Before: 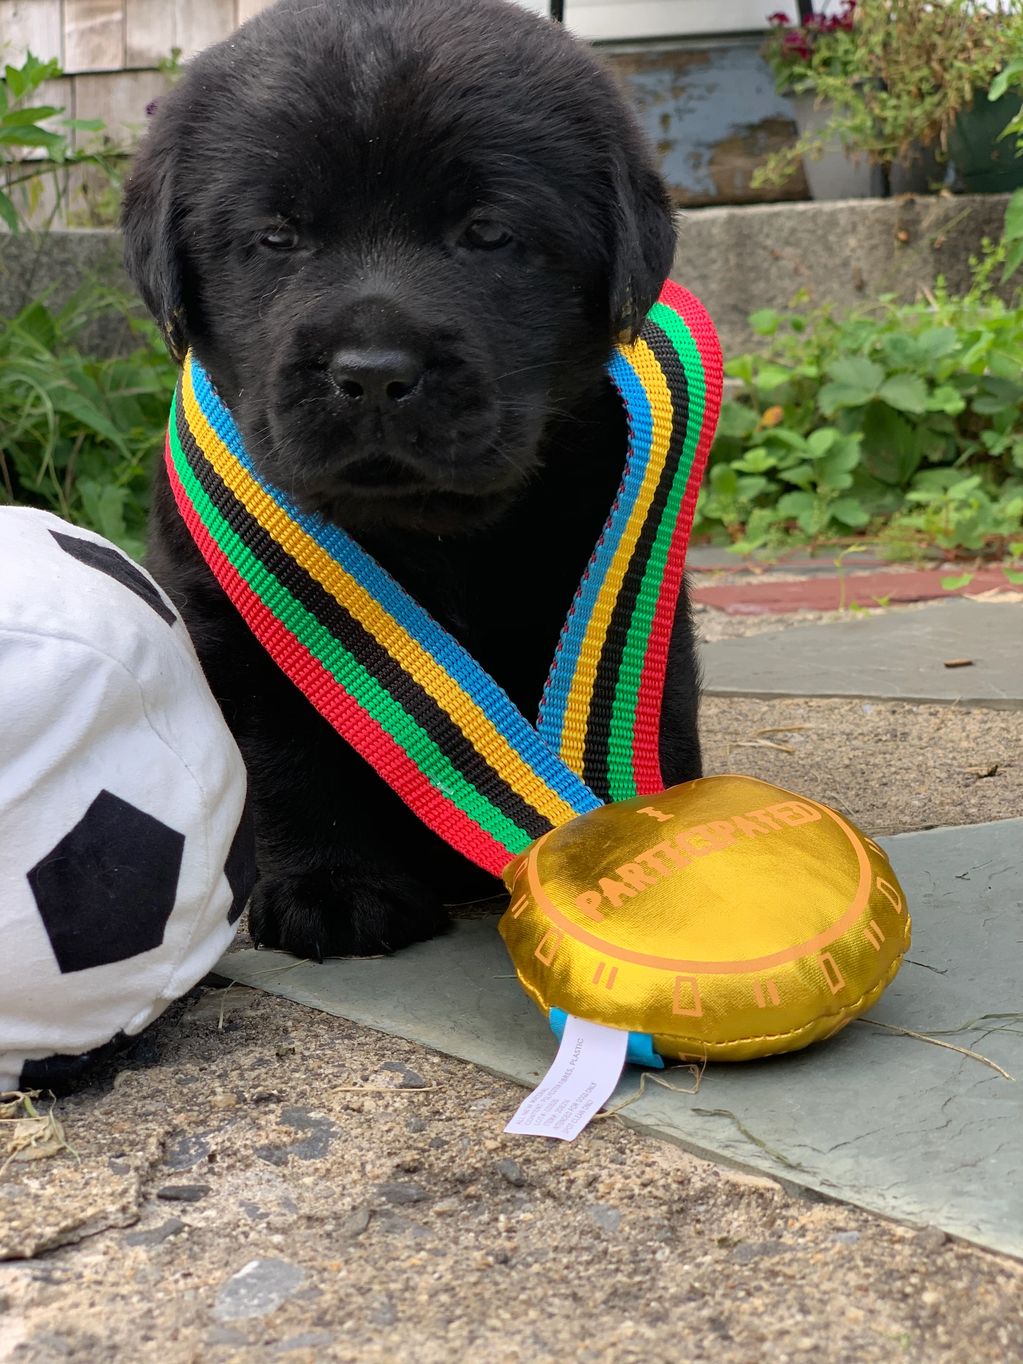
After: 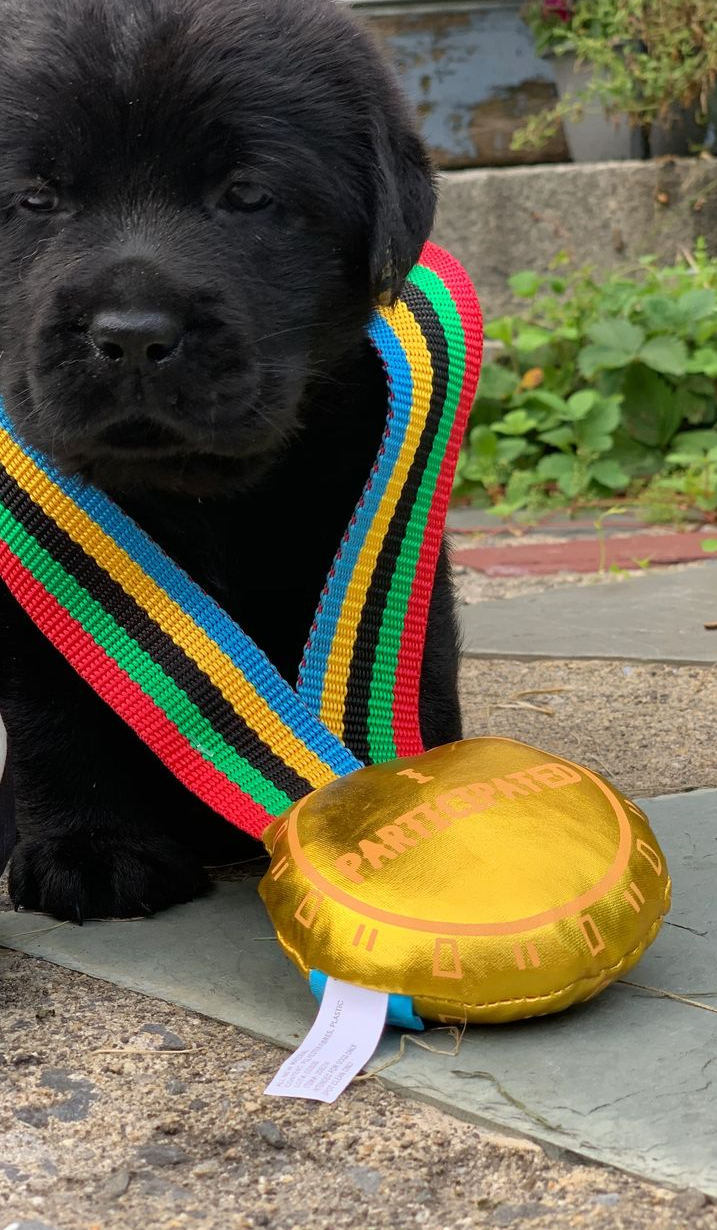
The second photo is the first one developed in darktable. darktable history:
crop and rotate: left 23.545%, top 2.84%, right 6.338%, bottom 6.973%
